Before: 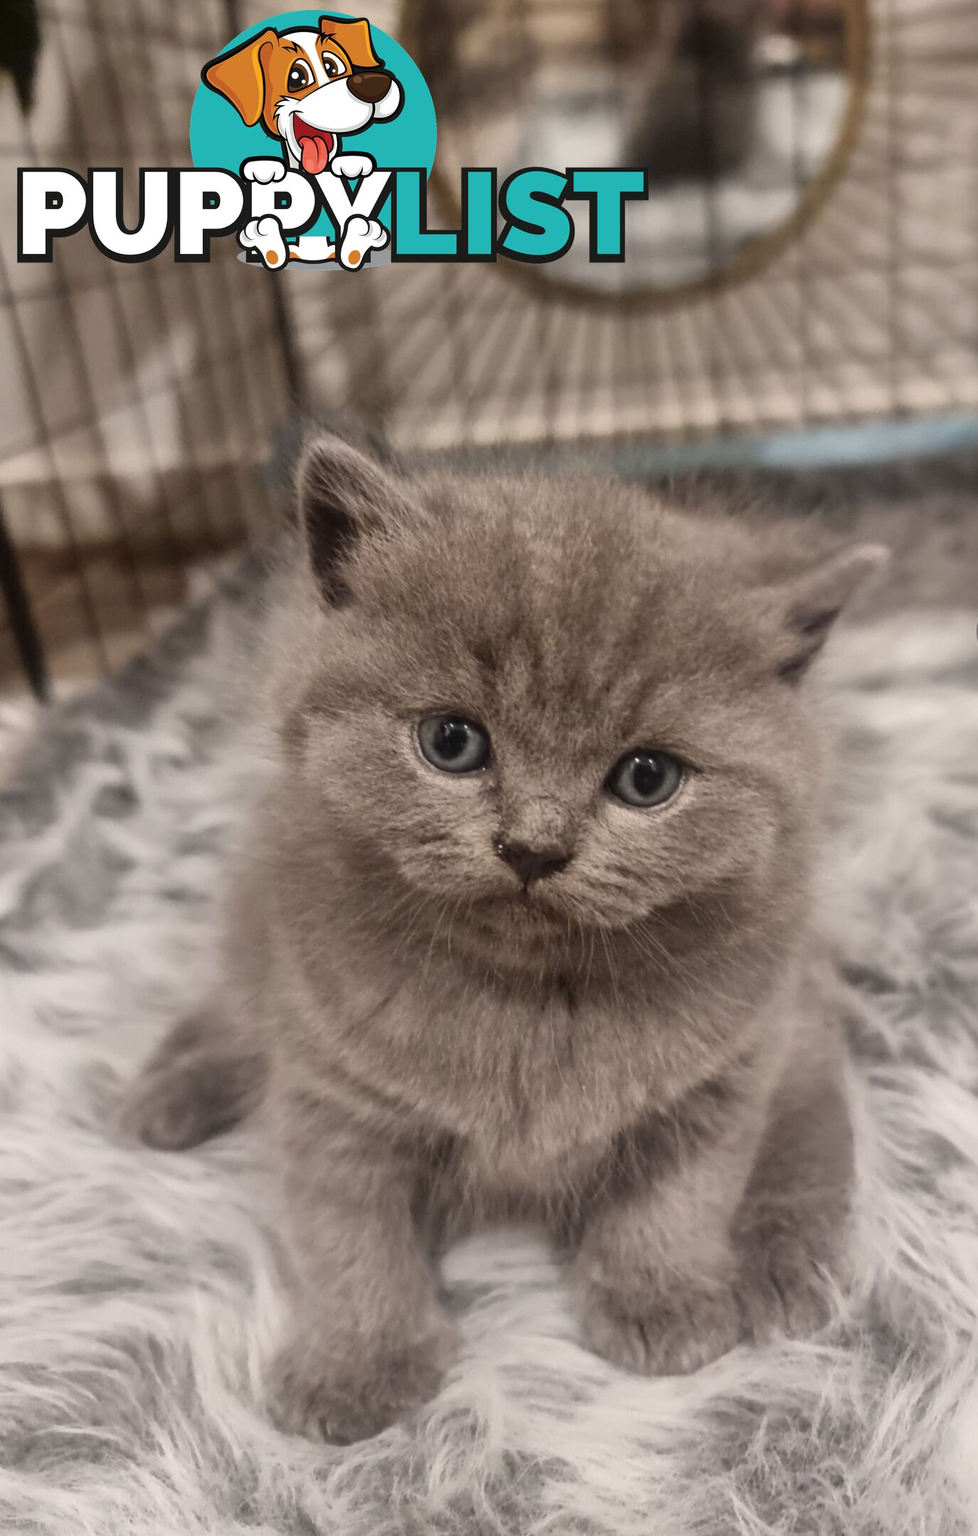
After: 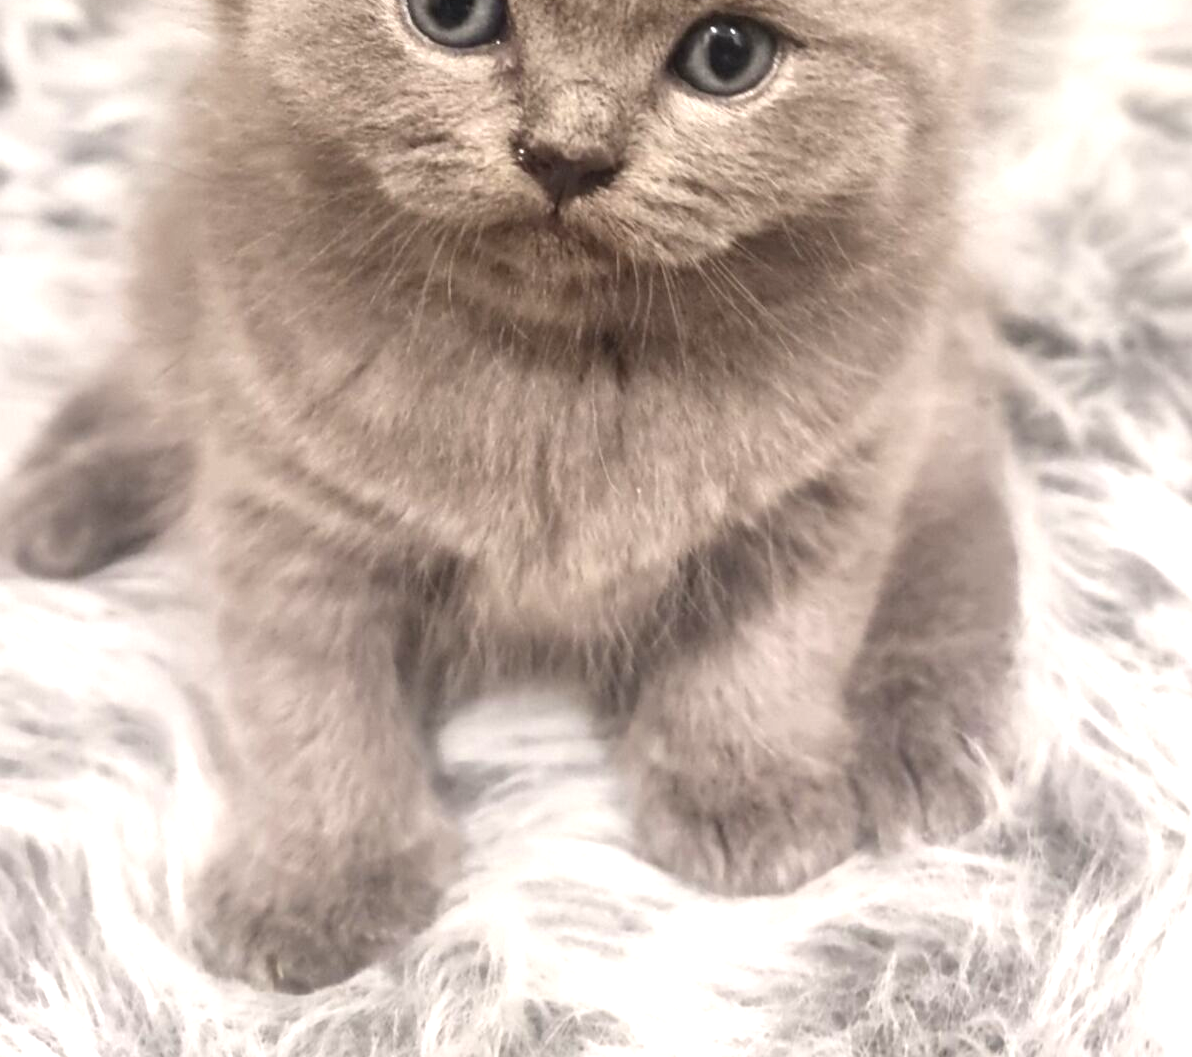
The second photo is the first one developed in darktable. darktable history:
exposure: exposure 0.999 EV, compensate highlight preservation false
crop and rotate: left 13.306%, top 48.129%, bottom 2.928%
